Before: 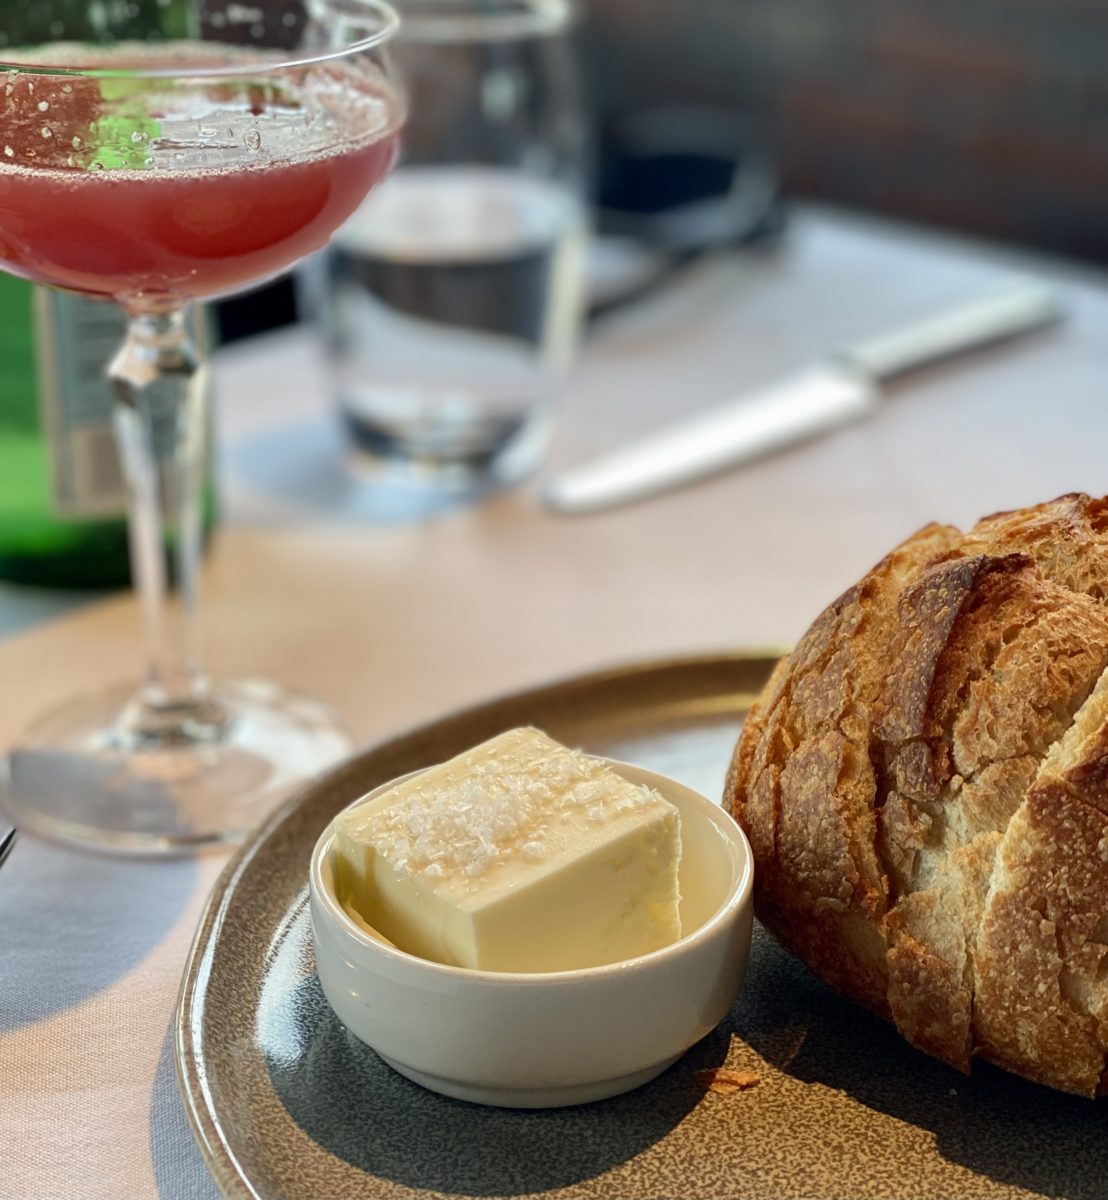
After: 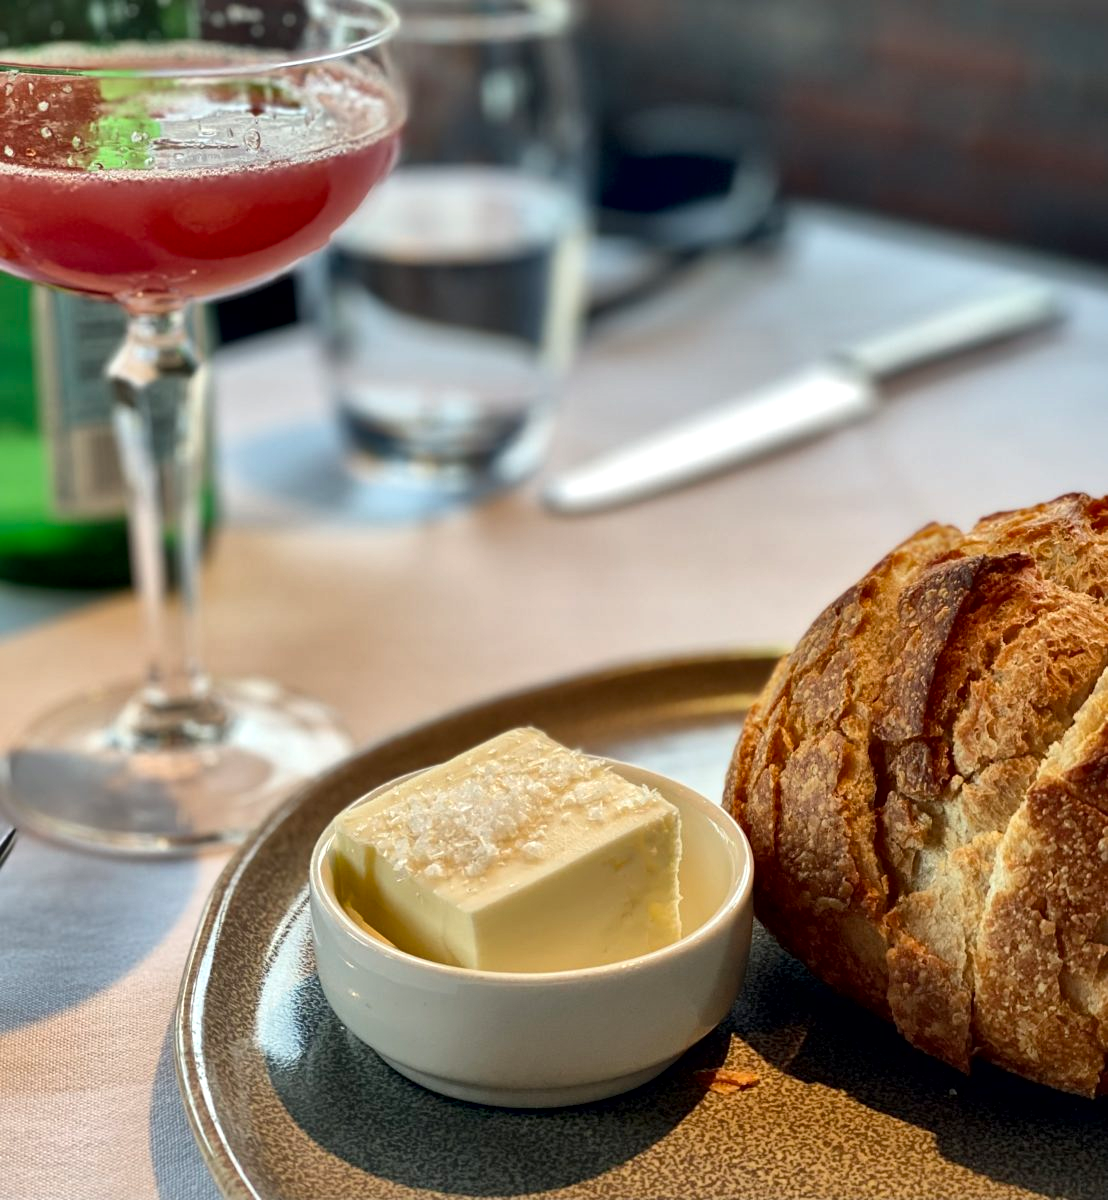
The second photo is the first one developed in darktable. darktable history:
local contrast: mode bilateral grid, contrast 20, coarseness 51, detail 159%, midtone range 0.2
